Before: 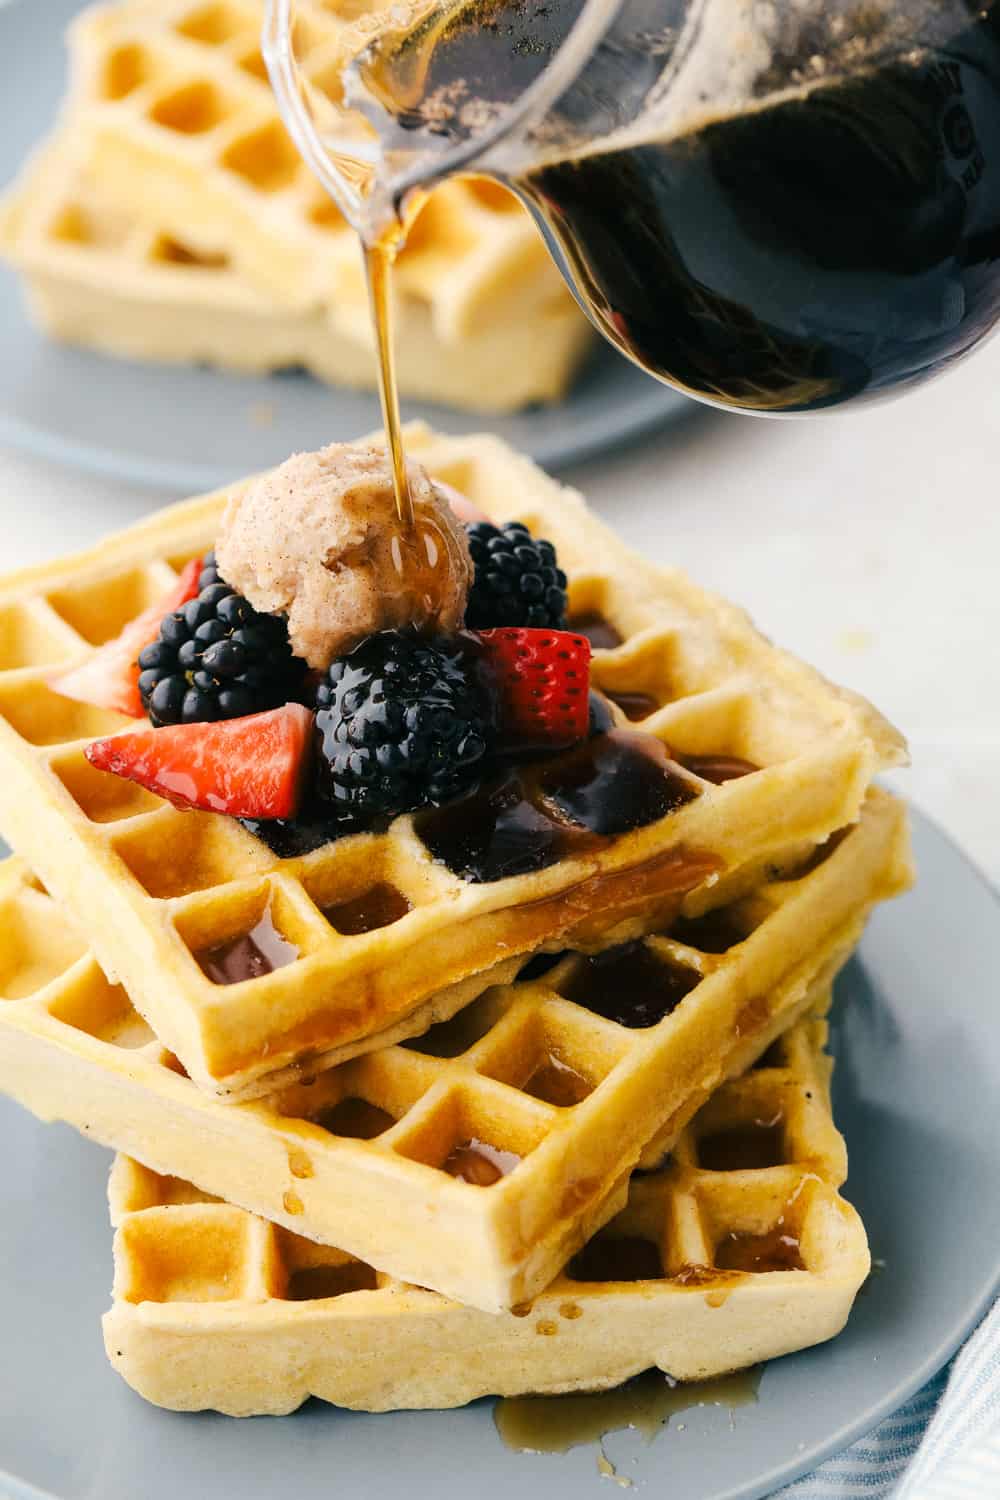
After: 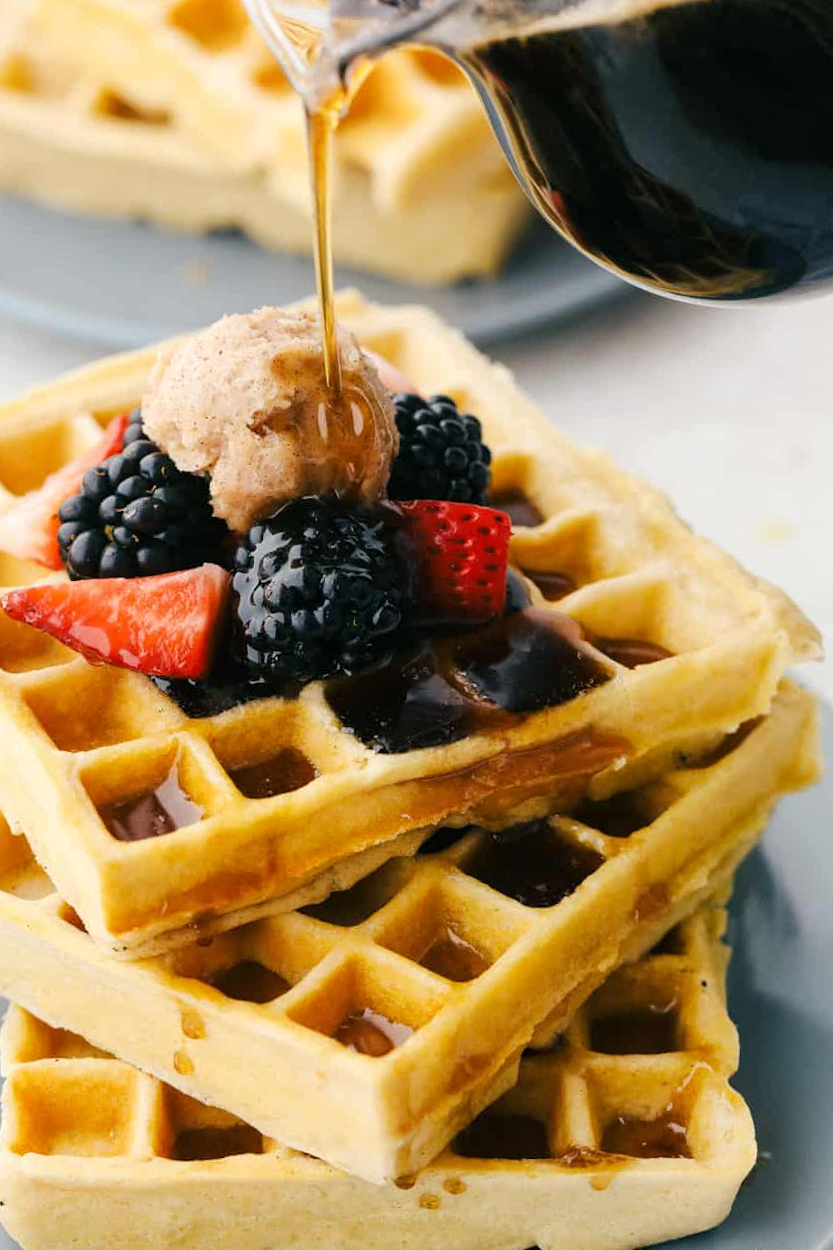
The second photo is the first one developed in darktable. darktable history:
crop and rotate: angle -3.16°, left 5.184%, top 5.18%, right 4.741%, bottom 4.71%
